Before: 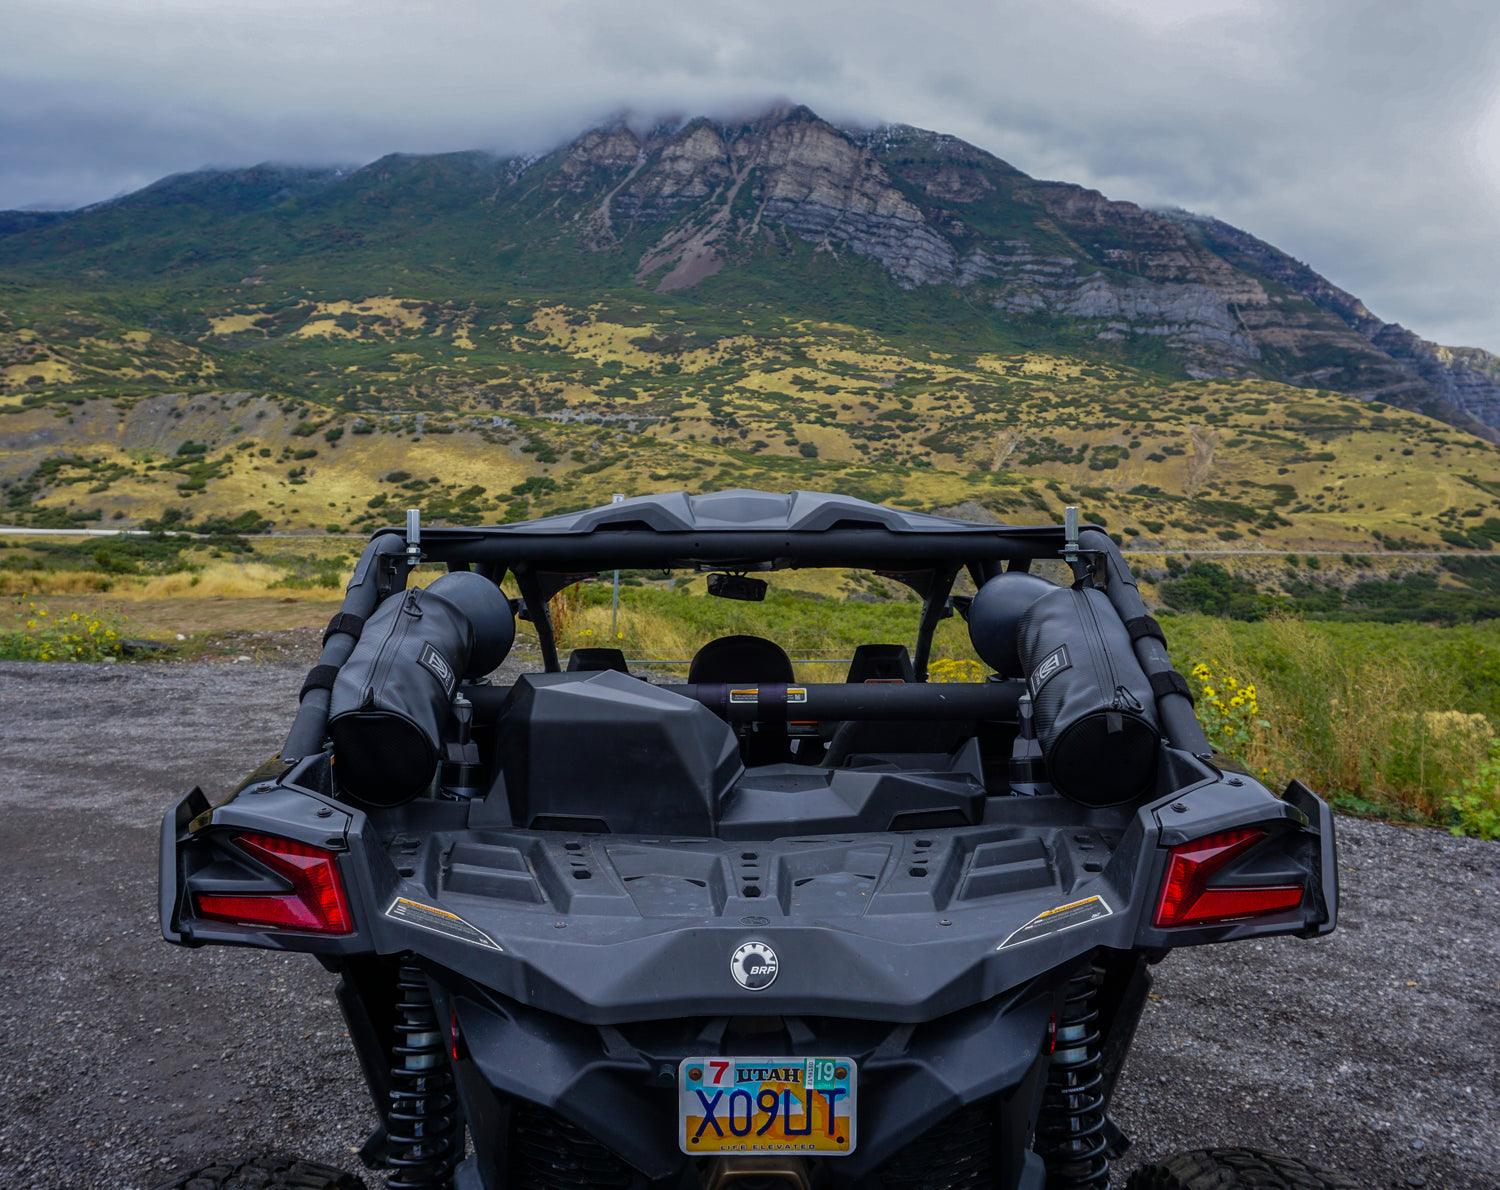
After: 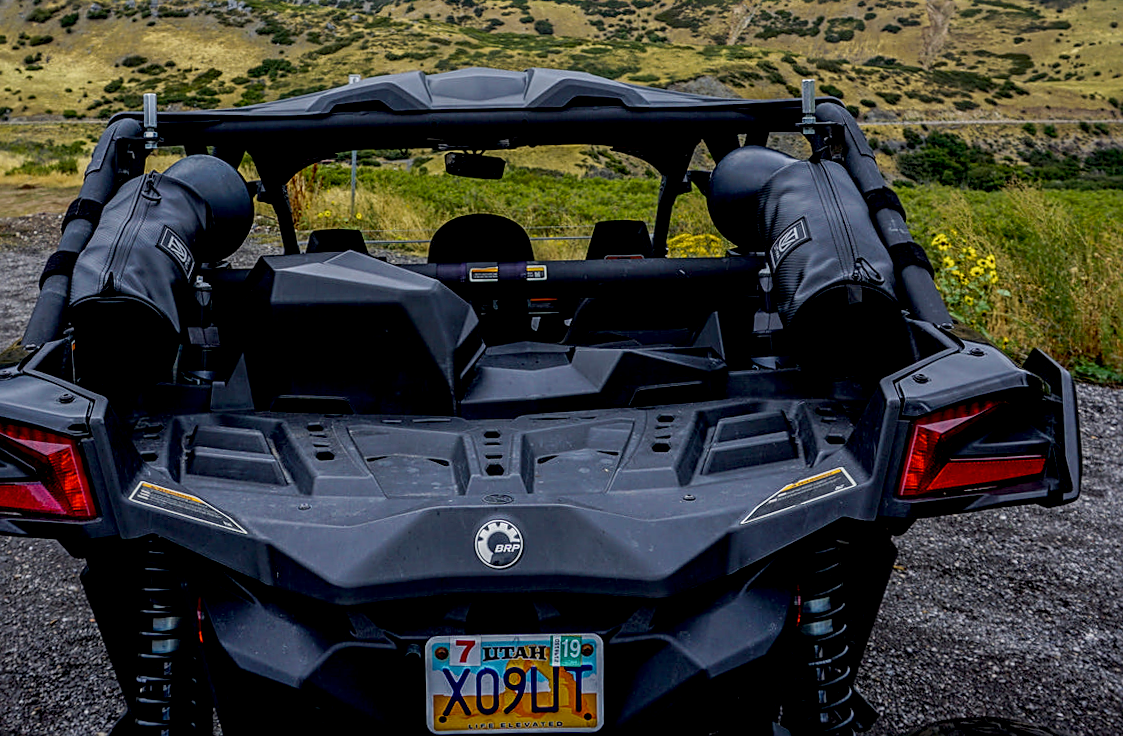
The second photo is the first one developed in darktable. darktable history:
exposure: black level correction 0.009, exposure -0.637 EV, compensate highlight preservation false
crop and rotate: left 17.299%, top 35.115%, right 7.015%, bottom 1.024%
tone curve: curves: ch0 [(0, 0) (0.003, 0.019) (0.011, 0.022) (0.025, 0.025) (0.044, 0.04) (0.069, 0.069) (0.1, 0.108) (0.136, 0.152) (0.177, 0.199) (0.224, 0.26) (0.277, 0.321) (0.335, 0.392) (0.399, 0.472) (0.468, 0.547) (0.543, 0.624) (0.623, 0.713) (0.709, 0.786) (0.801, 0.865) (0.898, 0.939) (1, 1)], preserve colors none
local contrast: highlights 40%, shadows 60%, detail 136%, midtone range 0.514
rotate and perspective: rotation -1°, crop left 0.011, crop right 0.989, crop top 0.025, crop bottom 0.975
white balance: emerald 1
sharpen: on, module defaults
